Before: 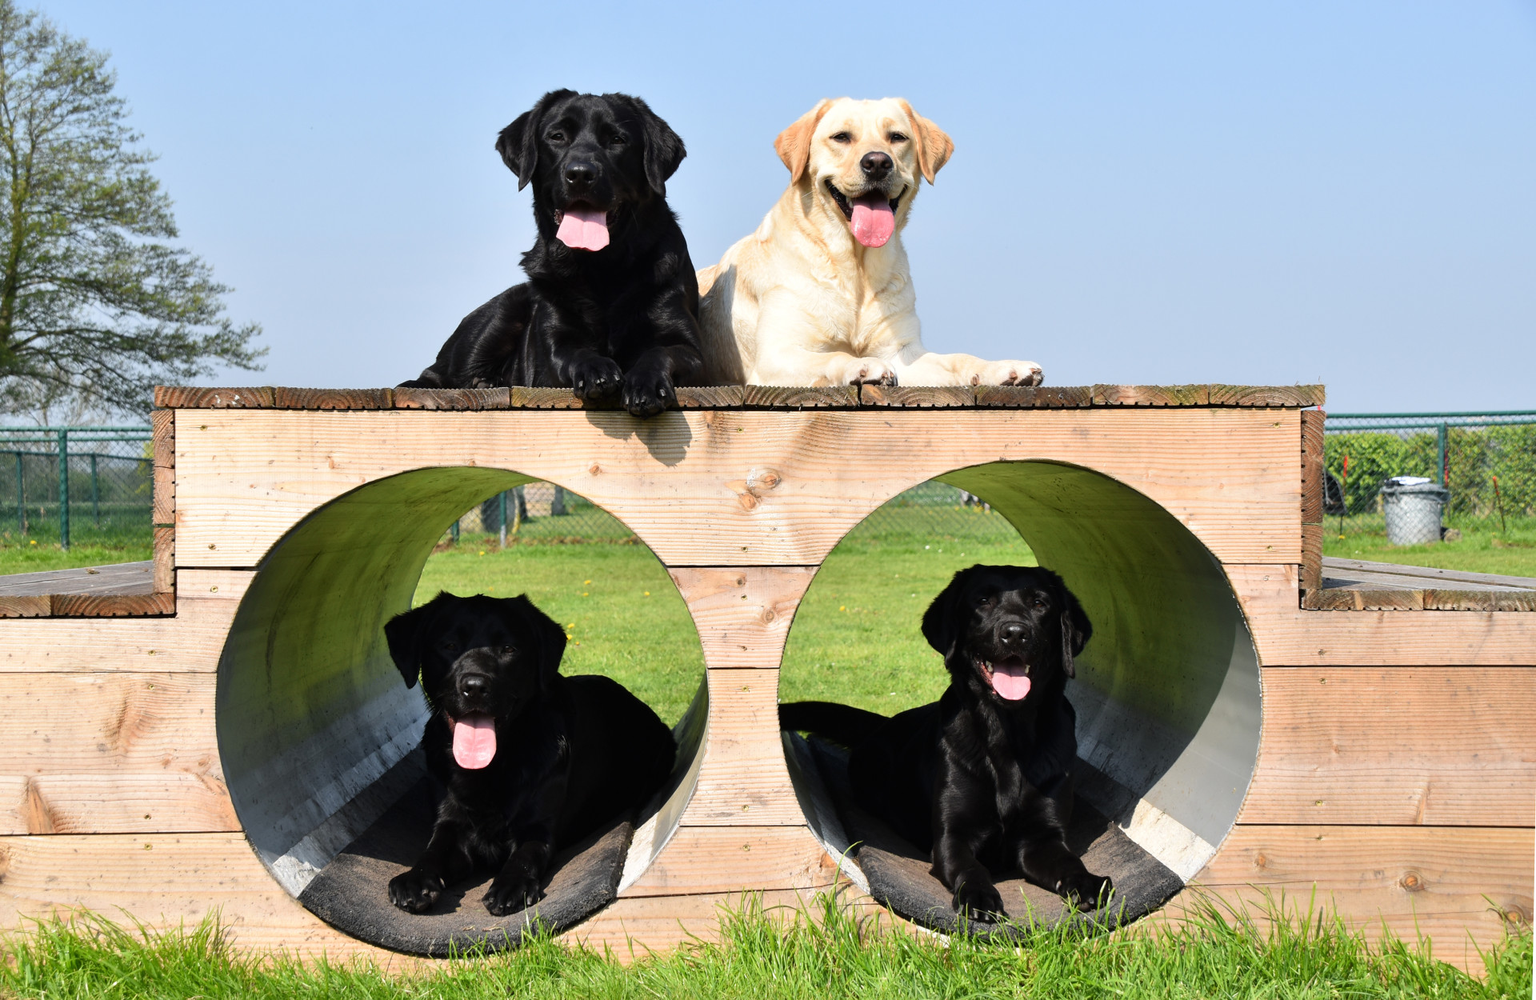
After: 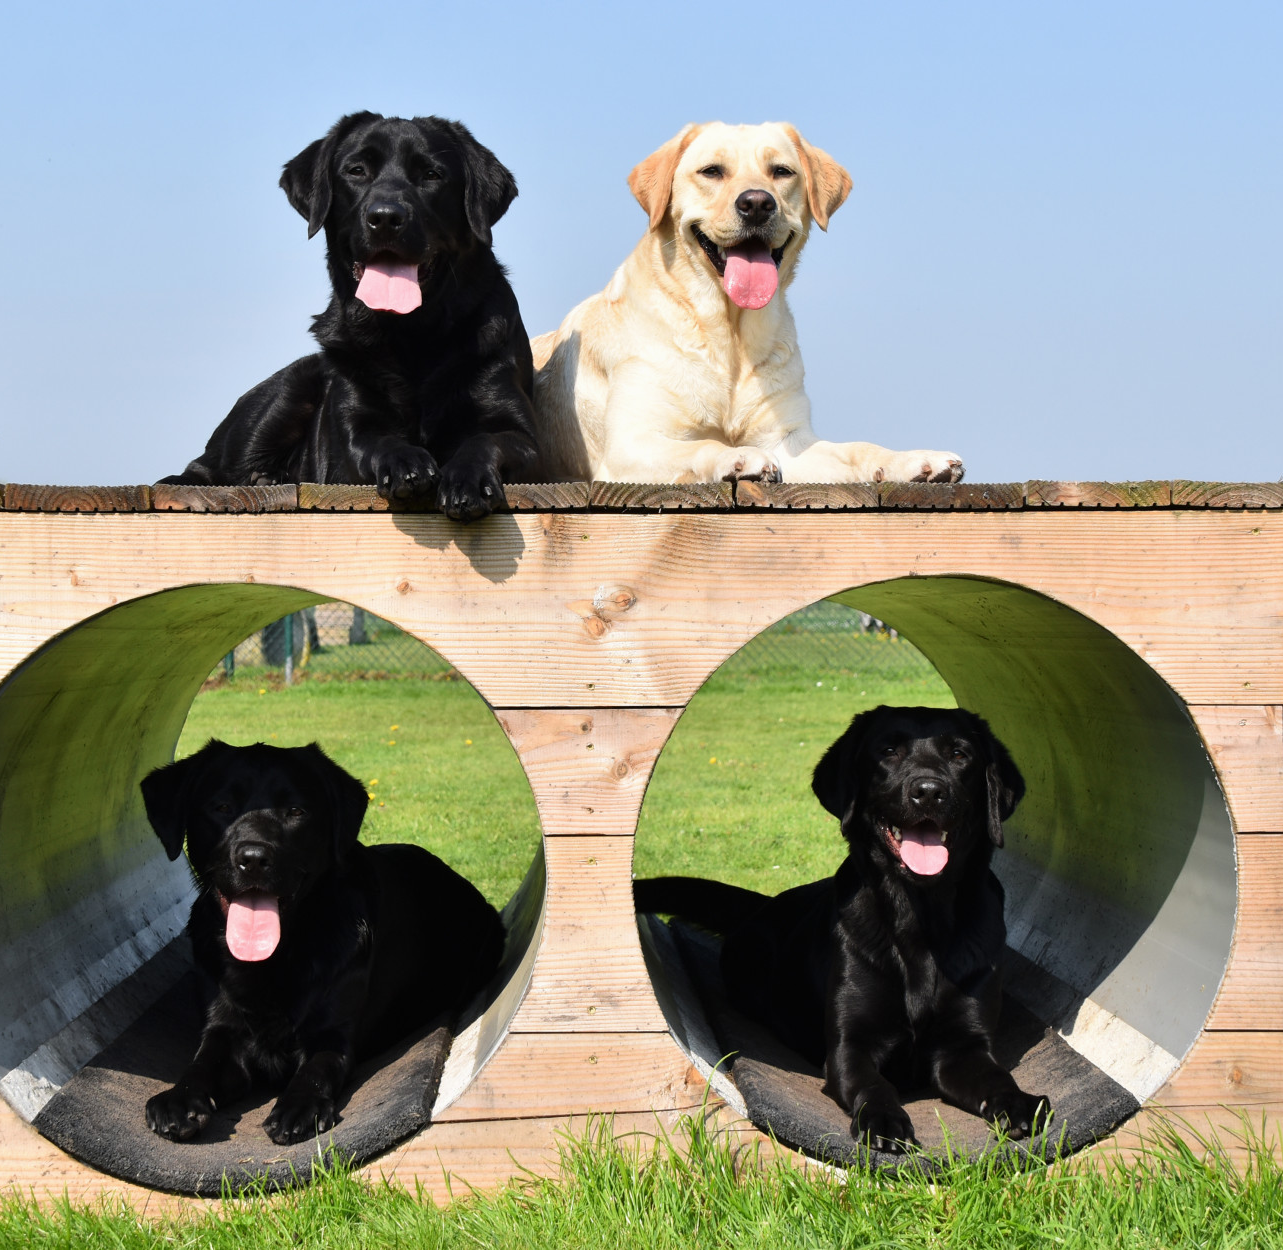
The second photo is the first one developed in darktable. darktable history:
crop and rotate: left 17.732%, right 15.423%
exposure: exposure -0.041 EV, compensate highlight preservation false
